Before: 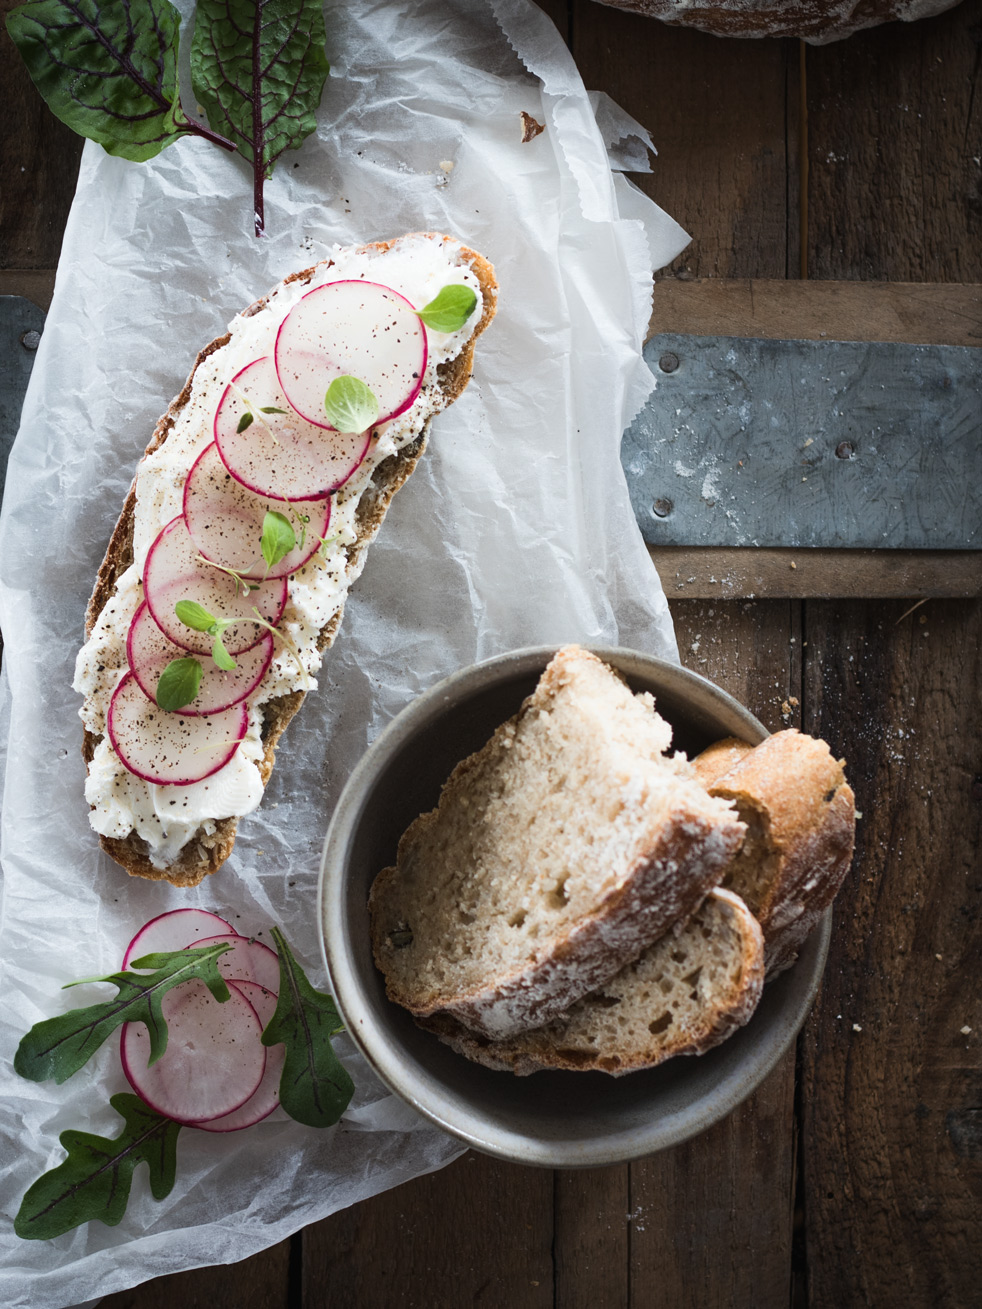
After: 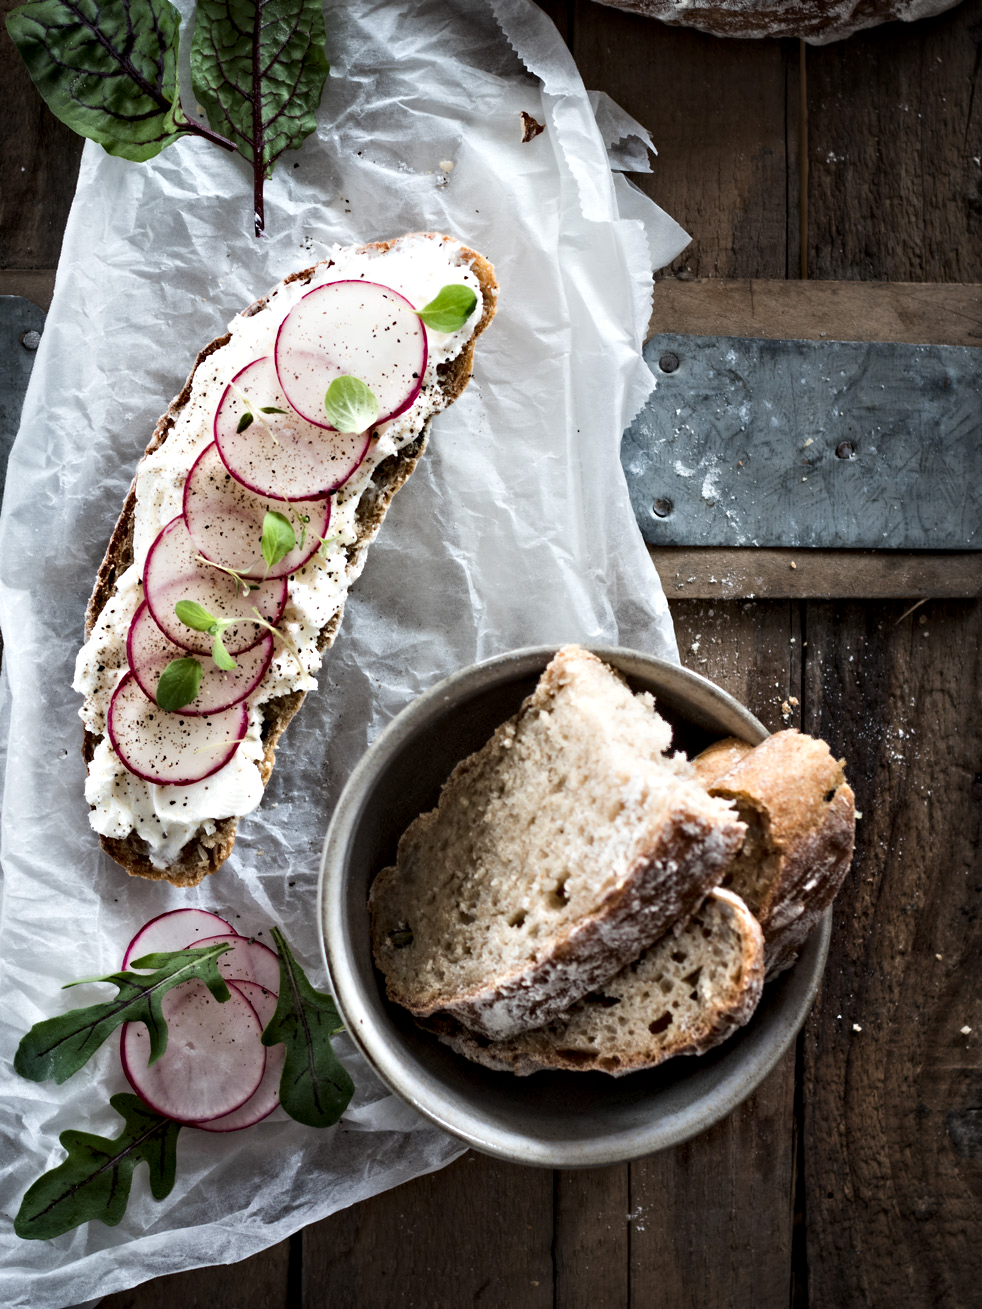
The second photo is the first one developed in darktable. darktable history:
exposure: compensate exposure bias true, compensate highlight preservation false
contrast equalizer: y [[0.511, 0.558, 0.631, 0.632, 0.559, 0.512], [0.5 ×6], [0.507, 0.559, 0.627, 0.644, 0.647, 0.647], [0 ×6], [0 ×6]]
